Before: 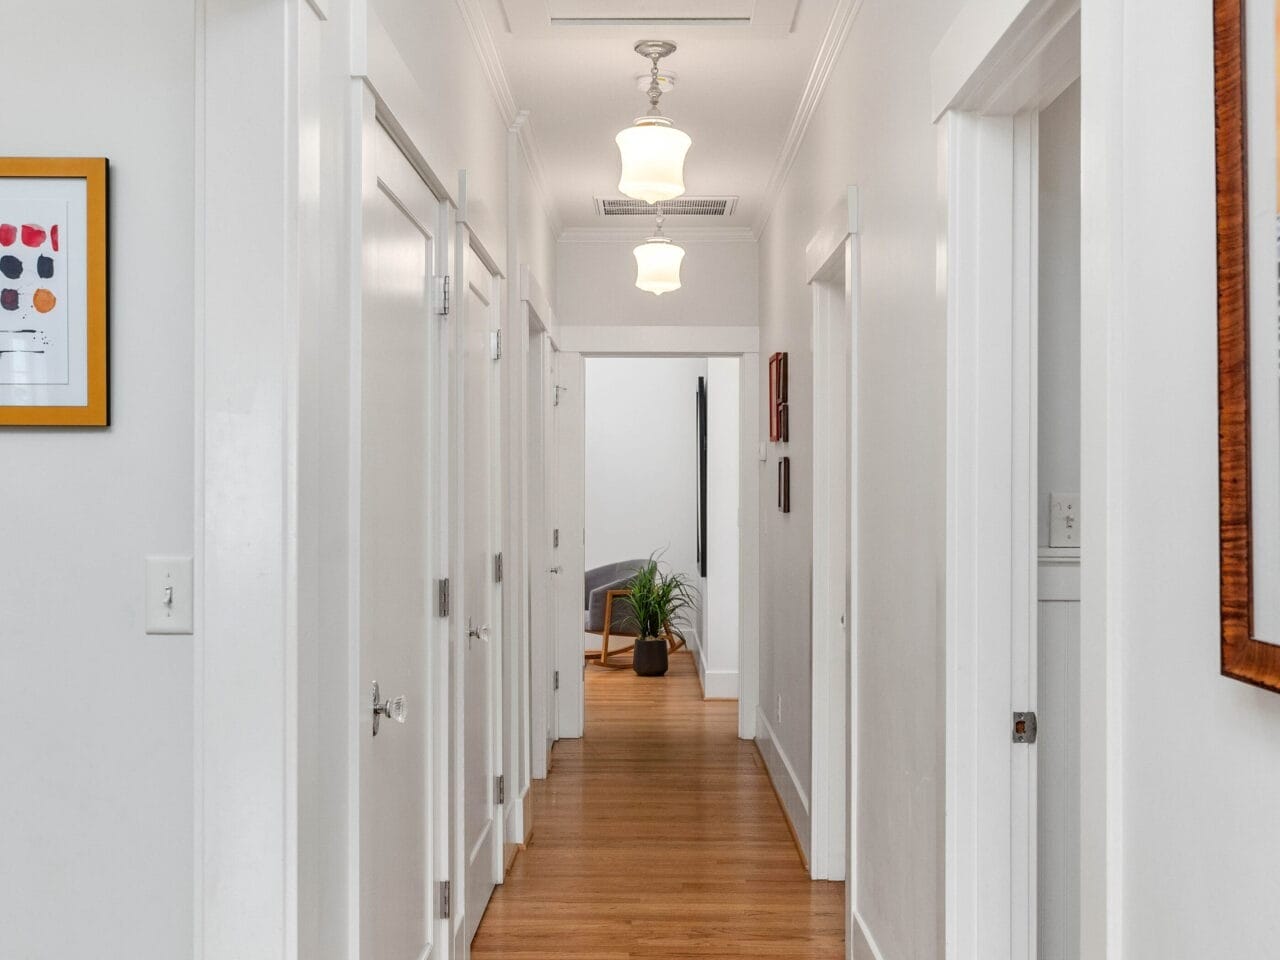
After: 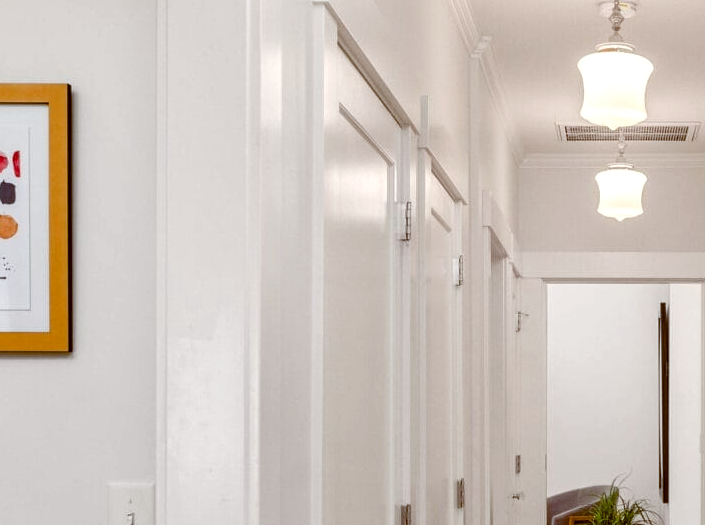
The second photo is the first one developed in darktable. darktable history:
color zones: curves: ch1 [(0.25, 0.5) (0.747, 0.71)]
color balance rgb: shadows lift › luminance -20.418%, global offset › chroma 0.394%, global offset › hue 30.98°, perceptual saturation grading › global saturation 20%, perceptual saturation grading › highlights -50.186%, perceptual saturation grading › shadows 31.116%, contrast 4.689%
crop and rotate: left 3.044%, top 7.709%, right 41.803%, bottom 37.589%
